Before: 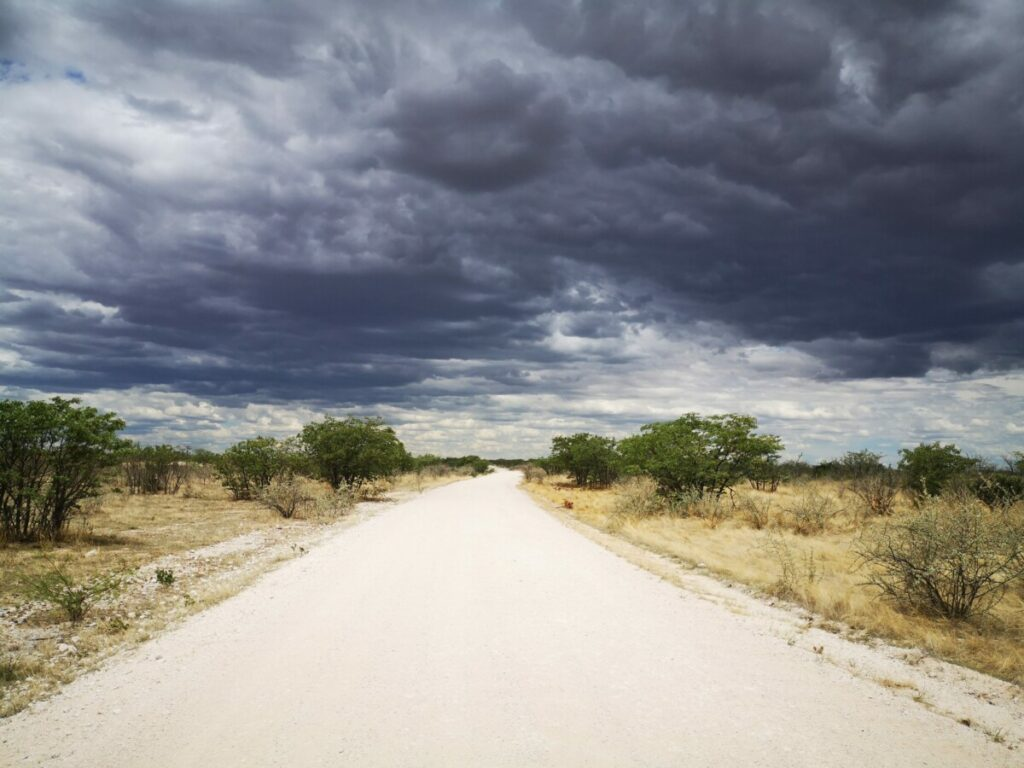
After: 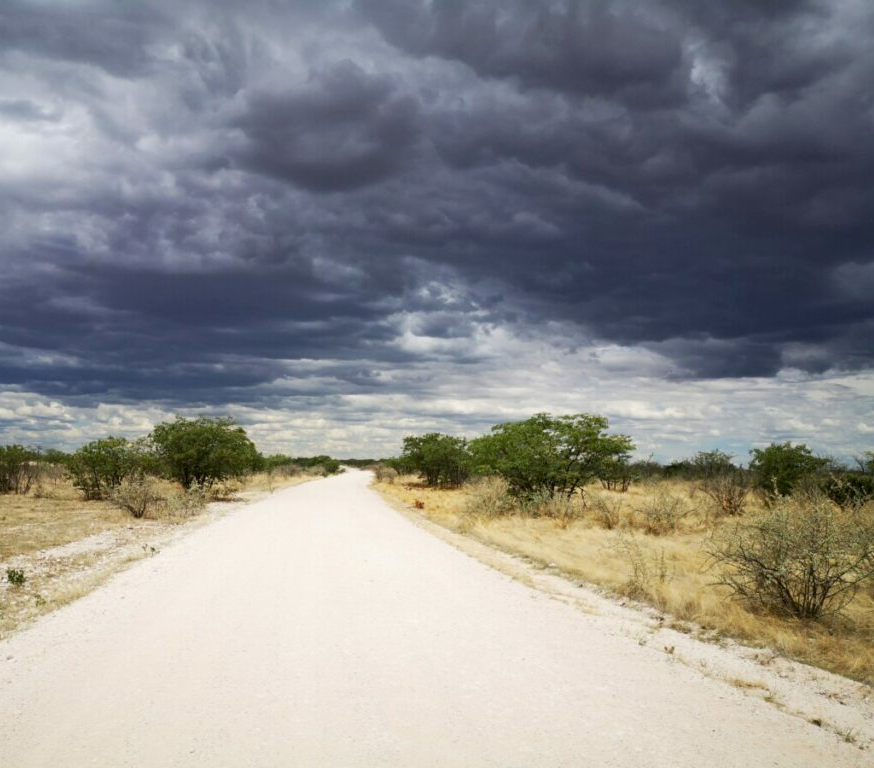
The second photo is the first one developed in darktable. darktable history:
crop and rotate: left 14.584%
exposure: black level correction 0.005, exposure 0.014 EV, compensate highlight preservation false
